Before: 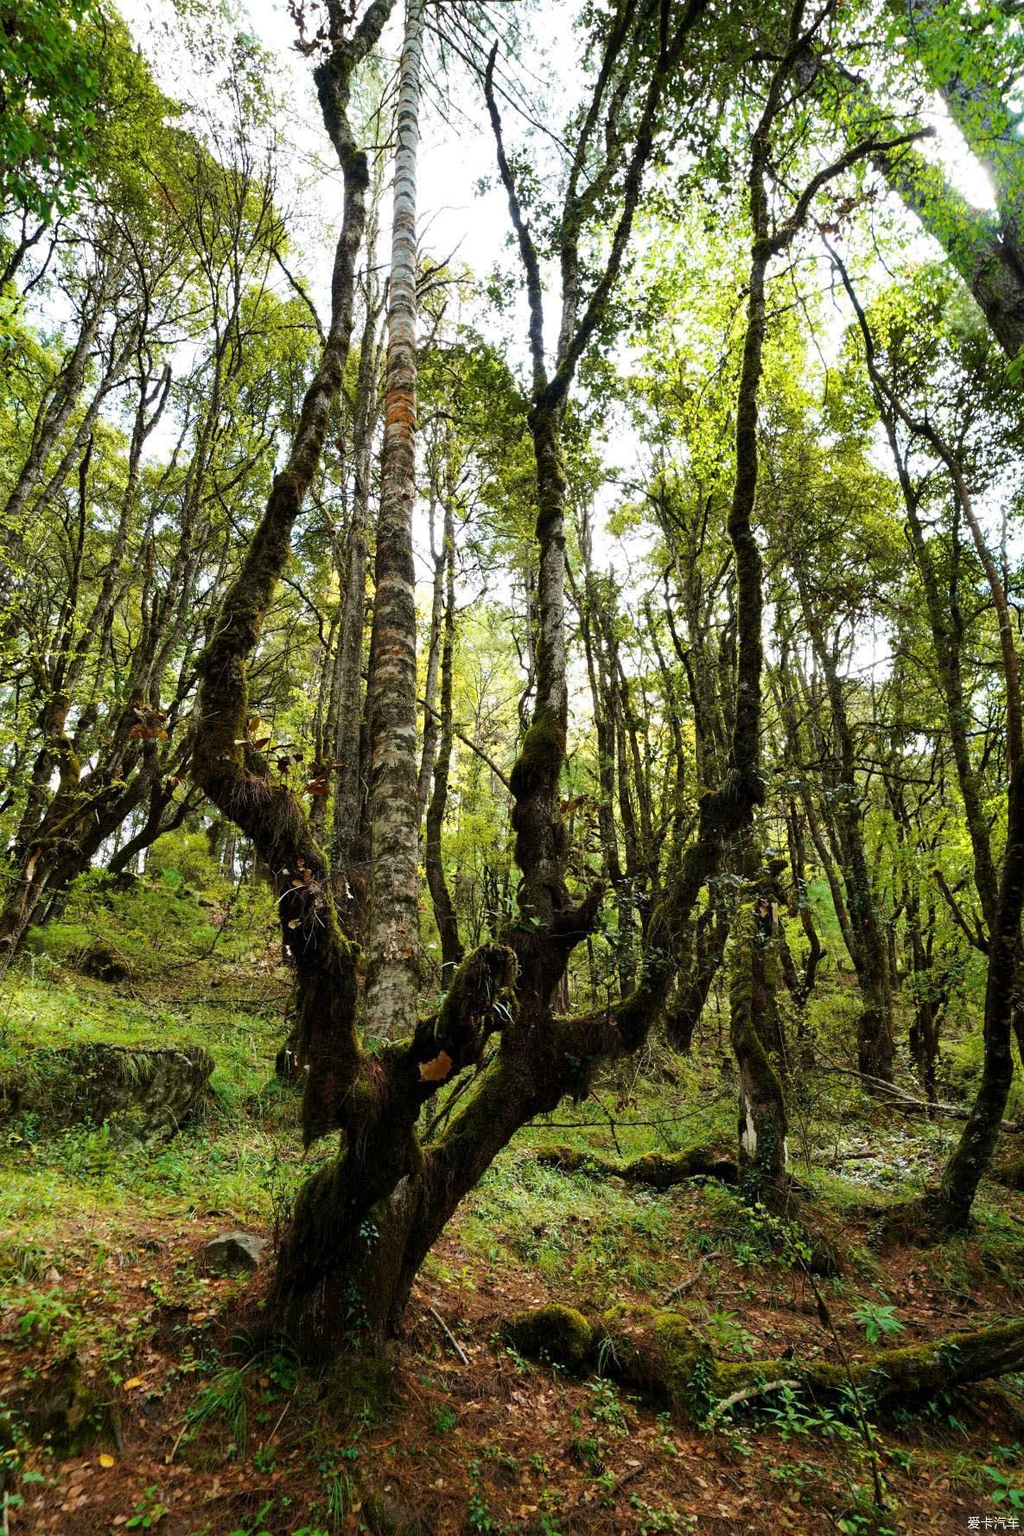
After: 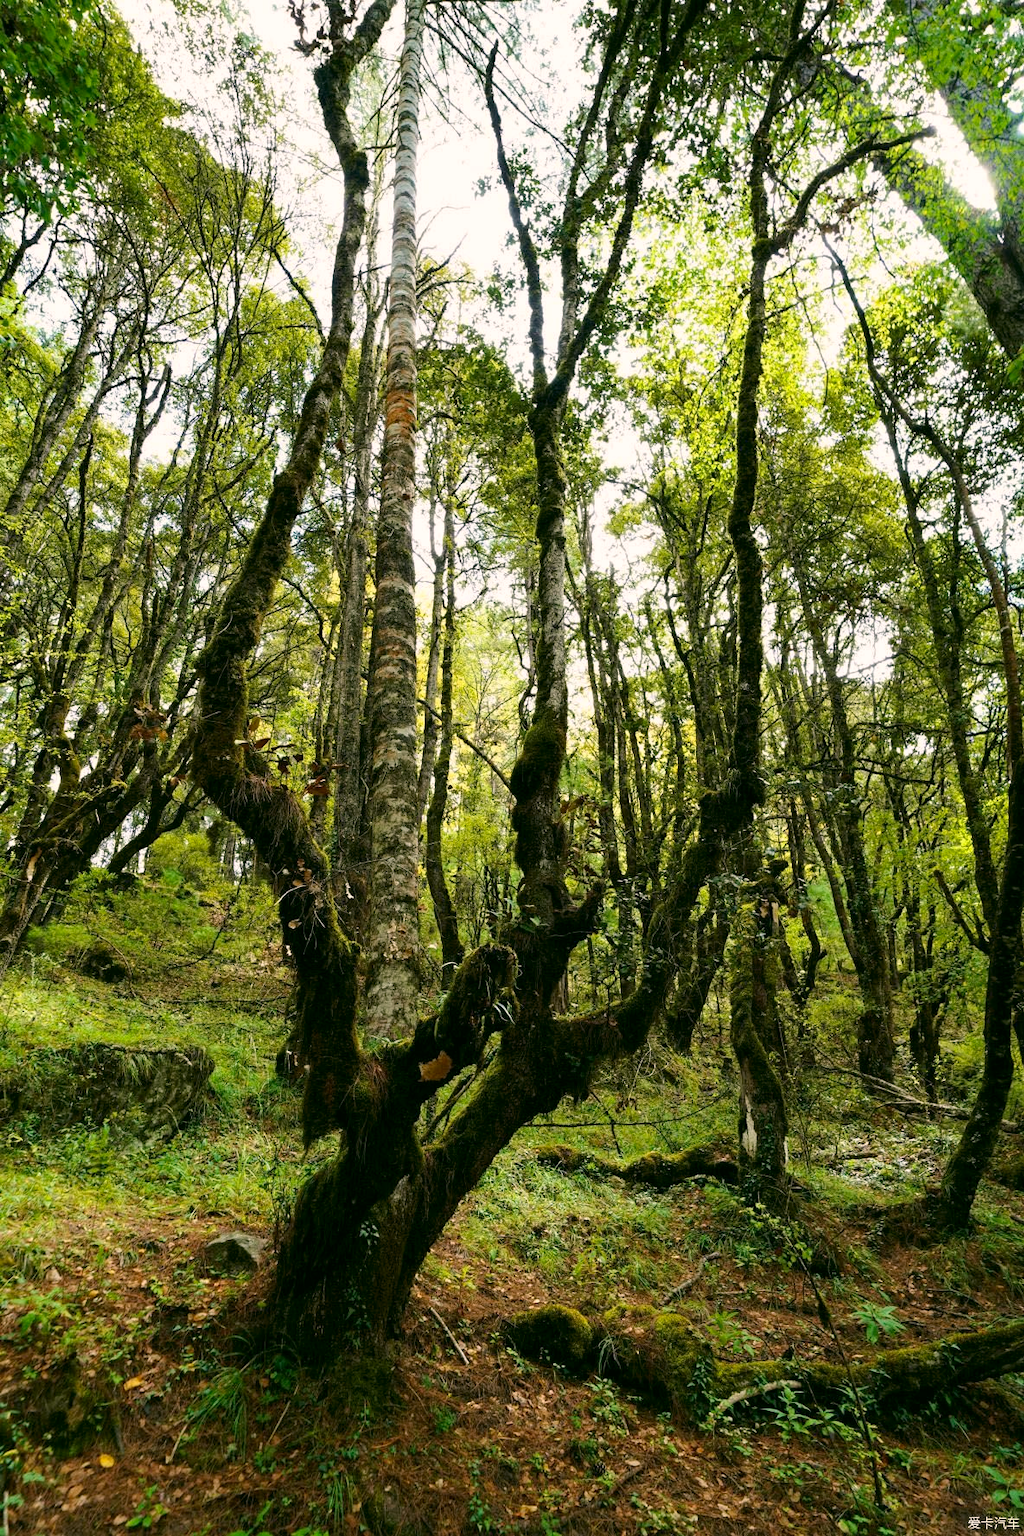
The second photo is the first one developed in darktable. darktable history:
color correction: highlights a* 4.21, highlights b* 4.91, shadows a* -7.93, shadows b* 4.97
